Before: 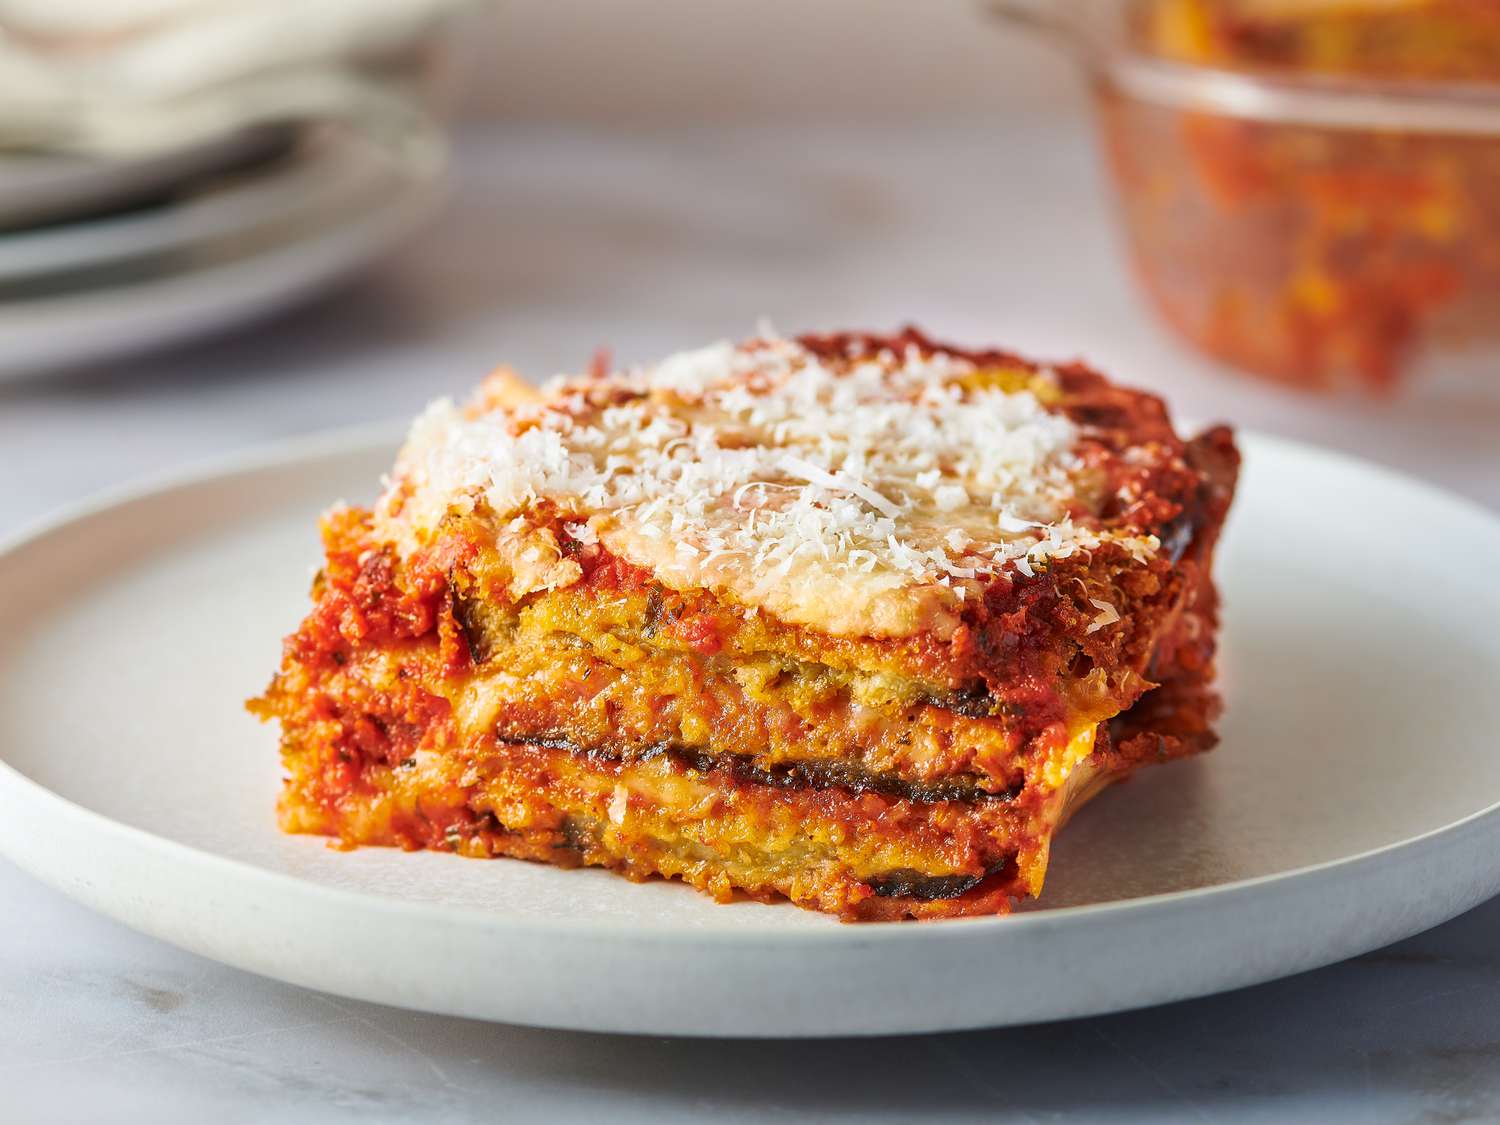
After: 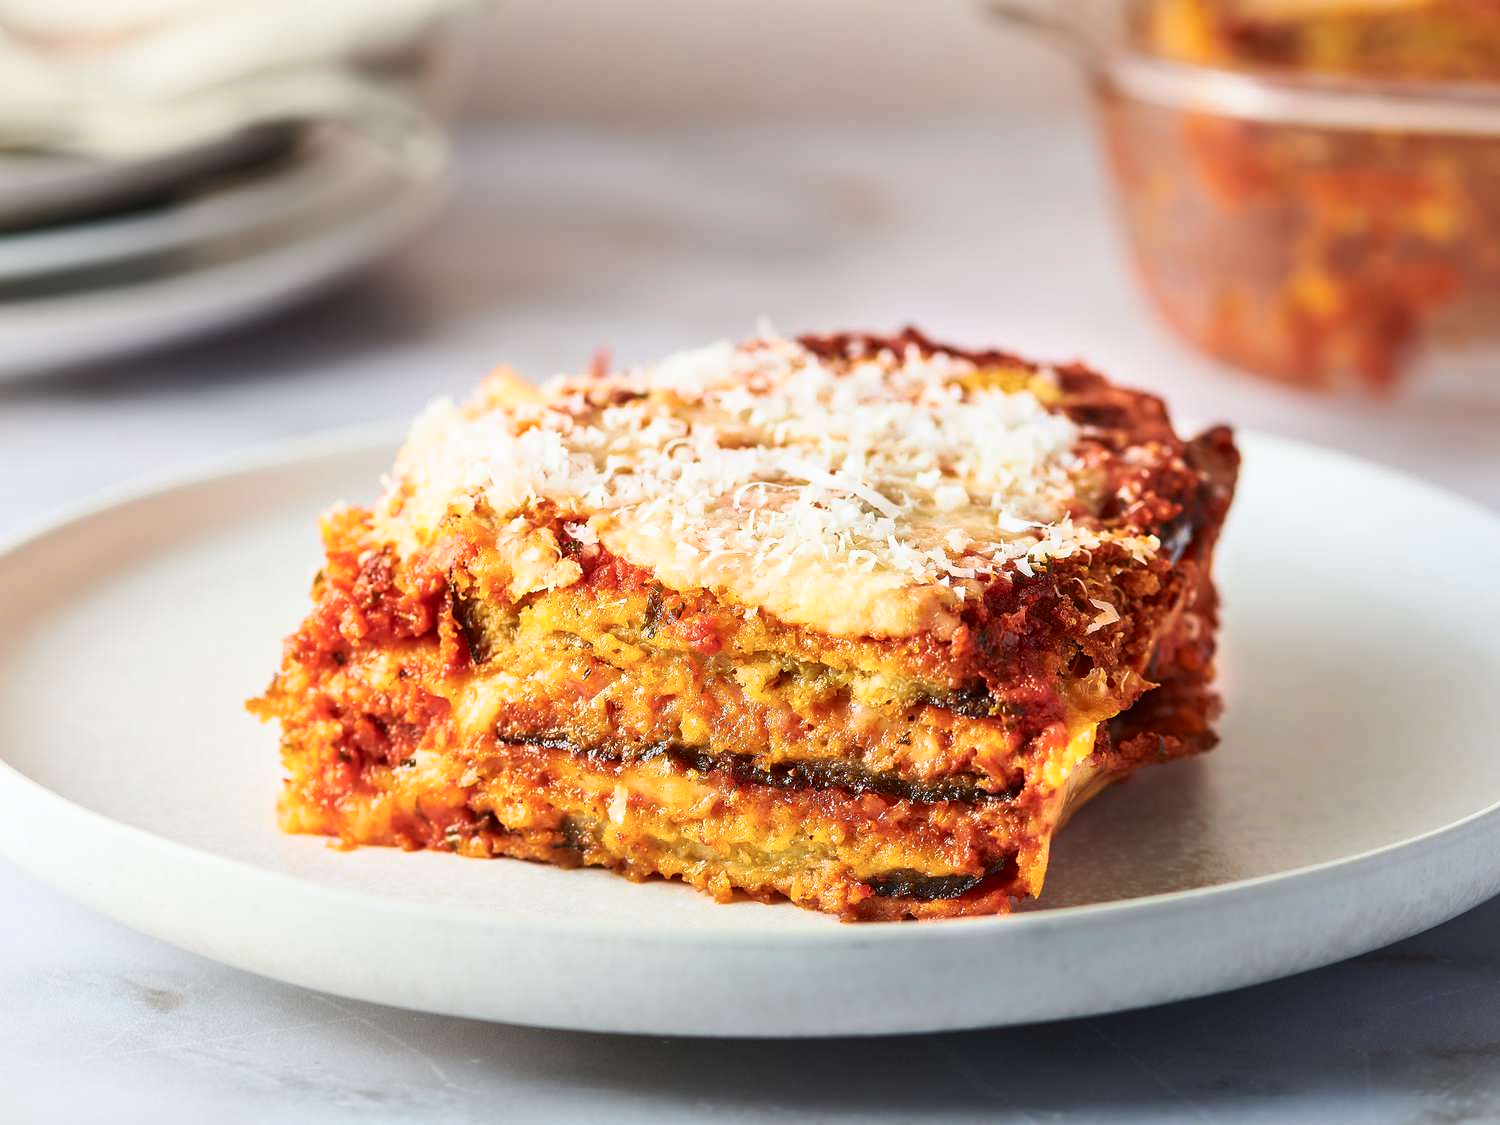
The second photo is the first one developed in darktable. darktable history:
contrast brightness saturation: contrast 0.245, brightness 0.089
